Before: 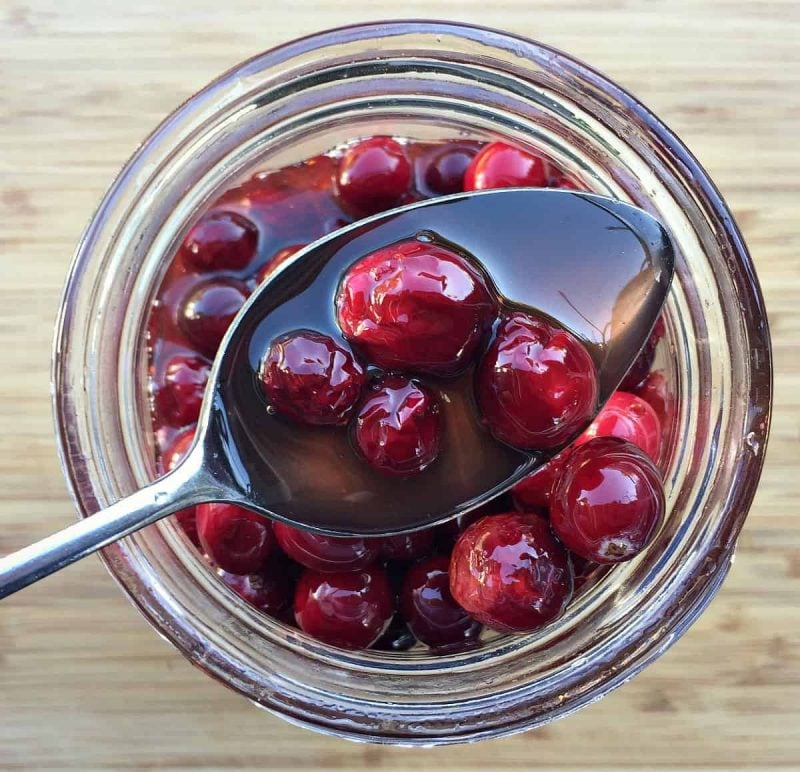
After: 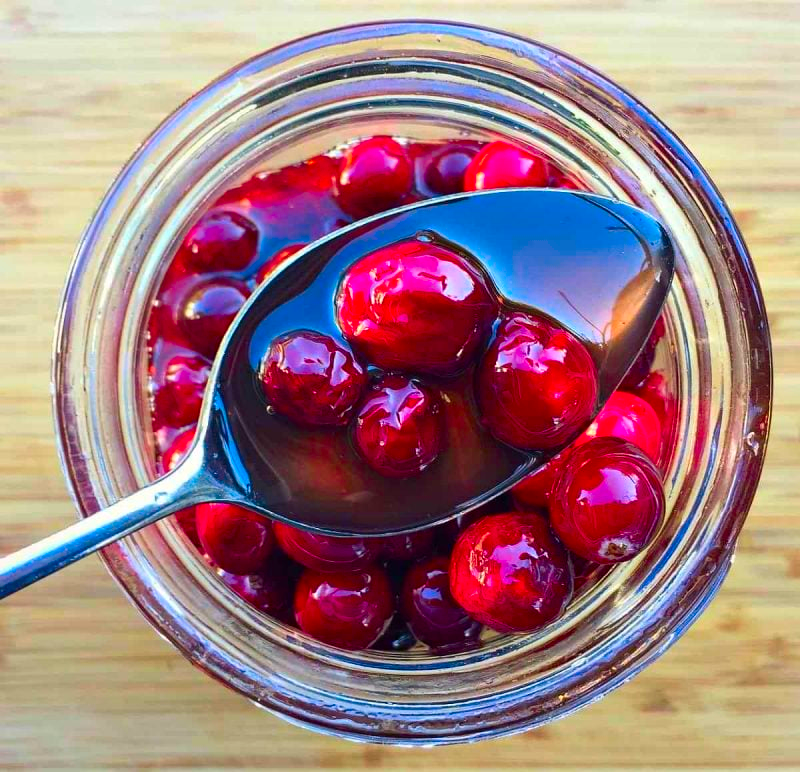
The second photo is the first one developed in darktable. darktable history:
color correction: saturation 2.15
contrast brightness saturation: contrast 0.07
color zones: curves: ch0 [(0, 0.5) (0.143, 0.5) (0.286, 0.5) (0.429, 0.5) (0.571, 0.5) (0.714, 0.476) (0.857, 0.5) (1, 0.5)]; ch2 [(0, 0.5) (0.143, 0.5) (0.286, 0.5) (0.429, 0.5) (0.571, 0.5) (0.714, 0.487) (0.857, 0.5) (1, 0.5)]
